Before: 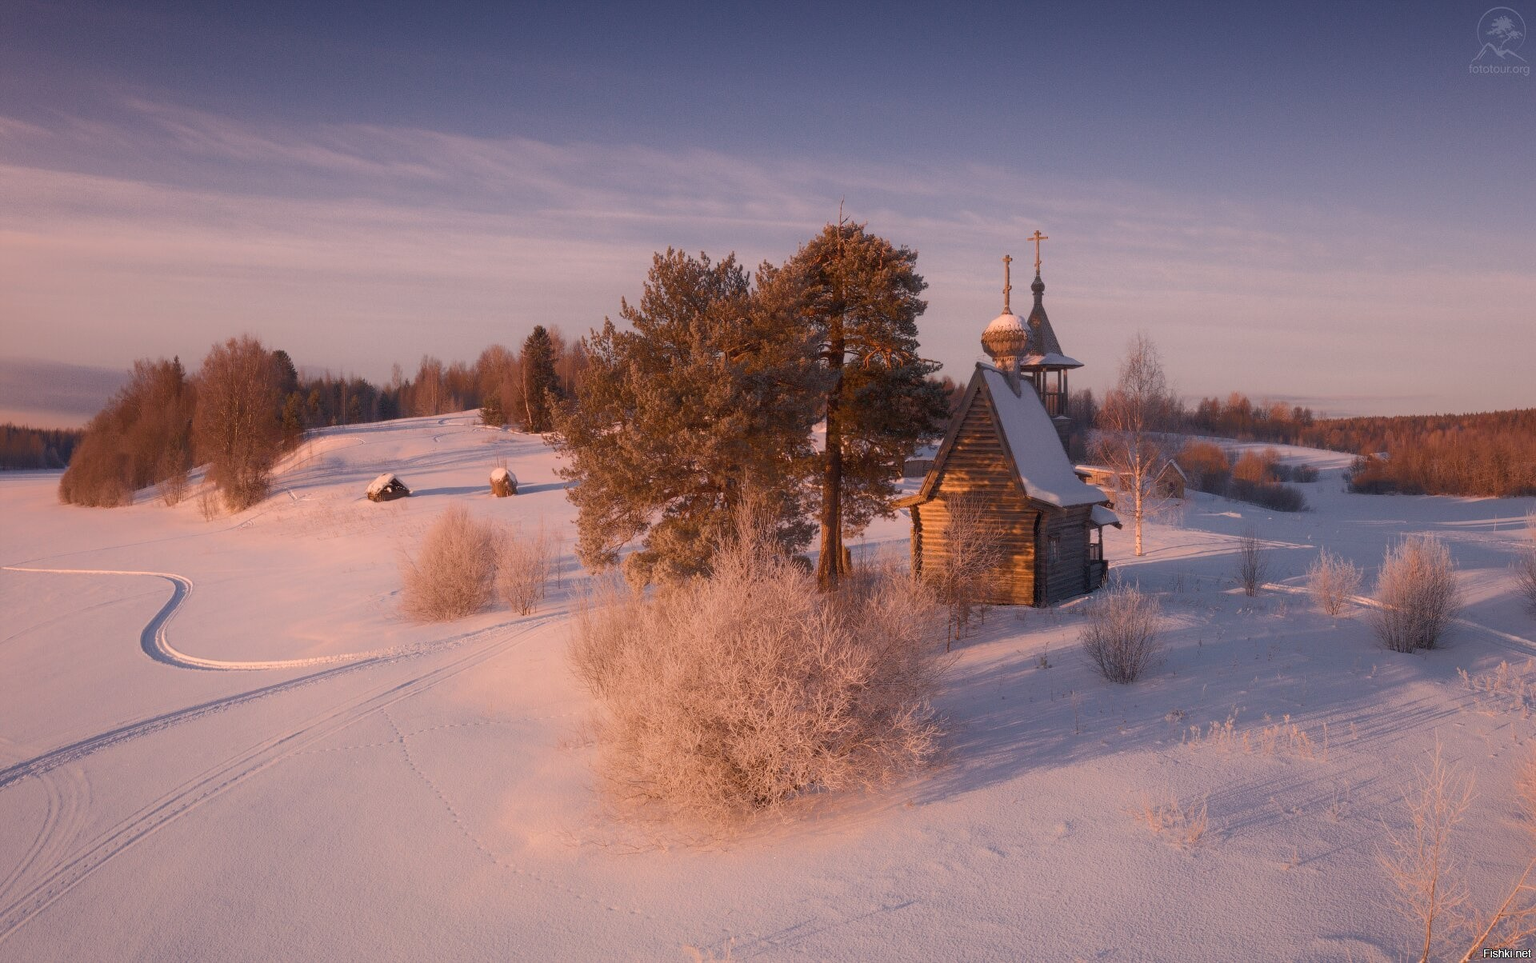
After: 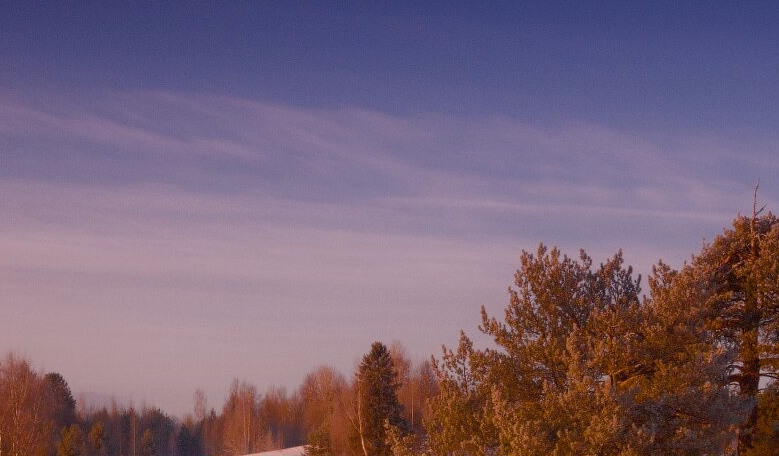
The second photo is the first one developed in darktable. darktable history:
graduated density: hue 238.83°, saturation 50%
contrast brightness saturation: saturation -0.17
color balance rgb: perceptual saturation grading › global saturation 35%, perceptual saturation grading › highlights -30%, perceptual saturation grading › shadows 35%, perceptual brilliance grading › global brilliance 3%, perceptual brilliance grading › highlights -3%, perceptual brilliance grading › shadows 3%
crop: left 15.452%, top 5.459%, right 43.956%, bottom 56.62%
